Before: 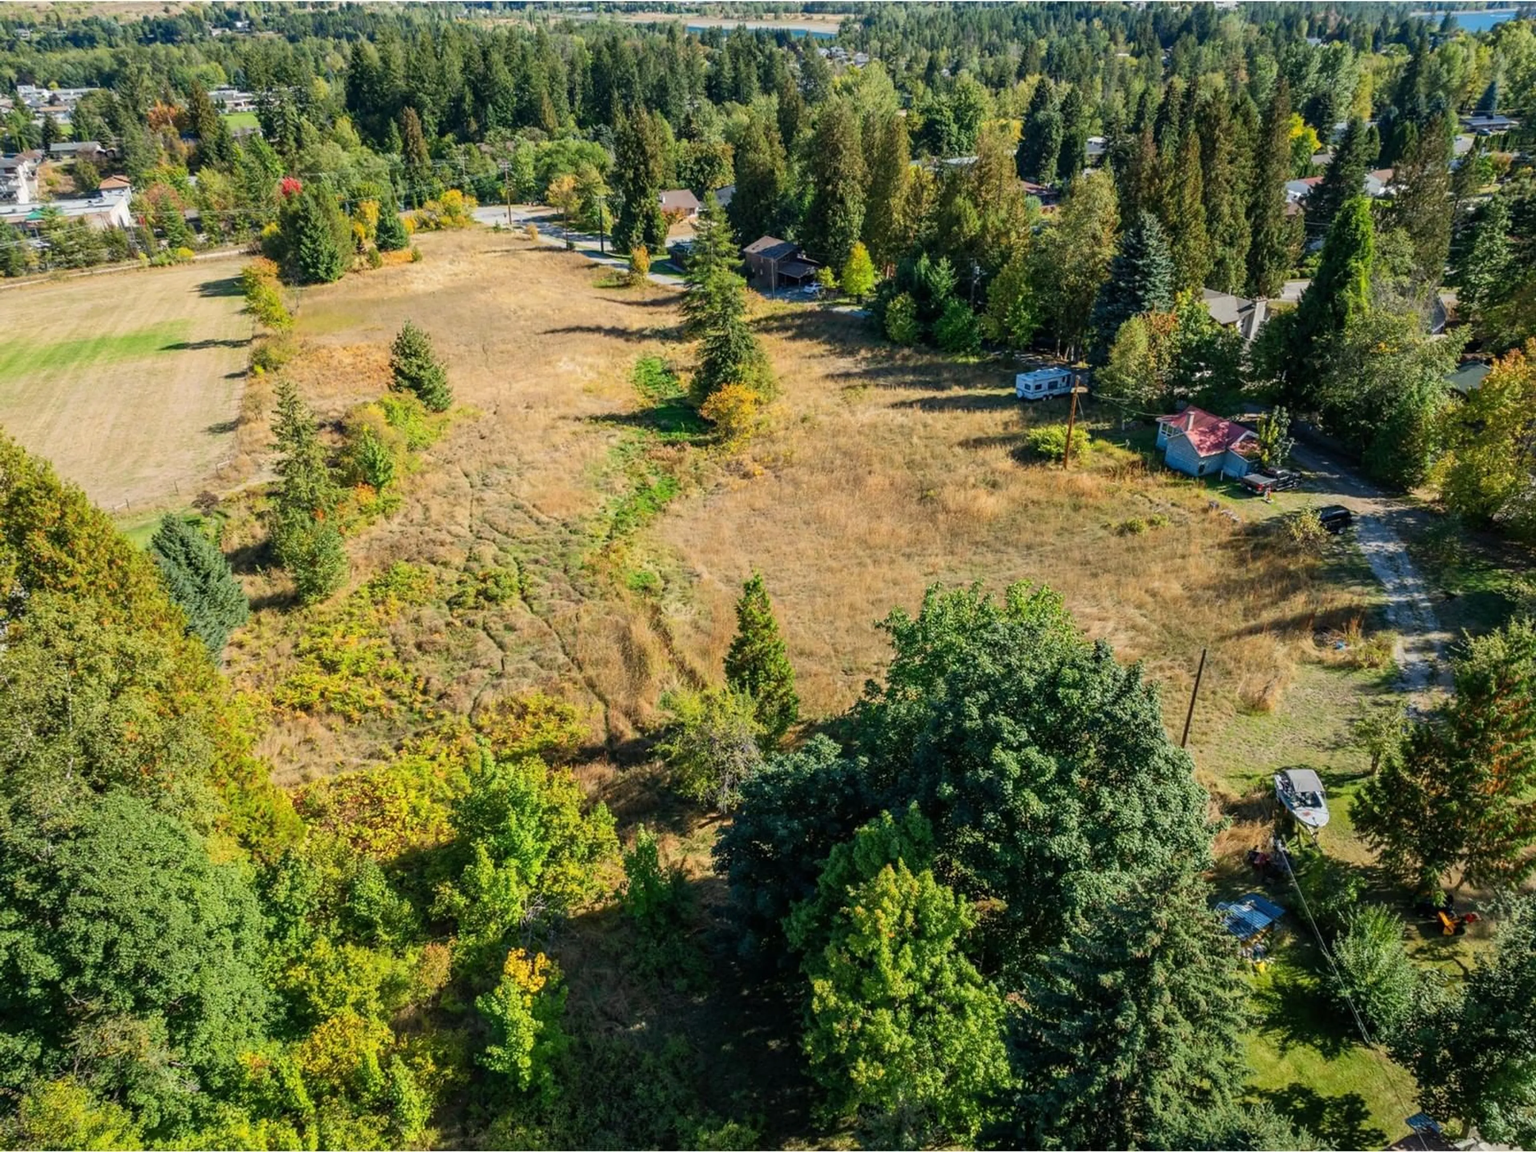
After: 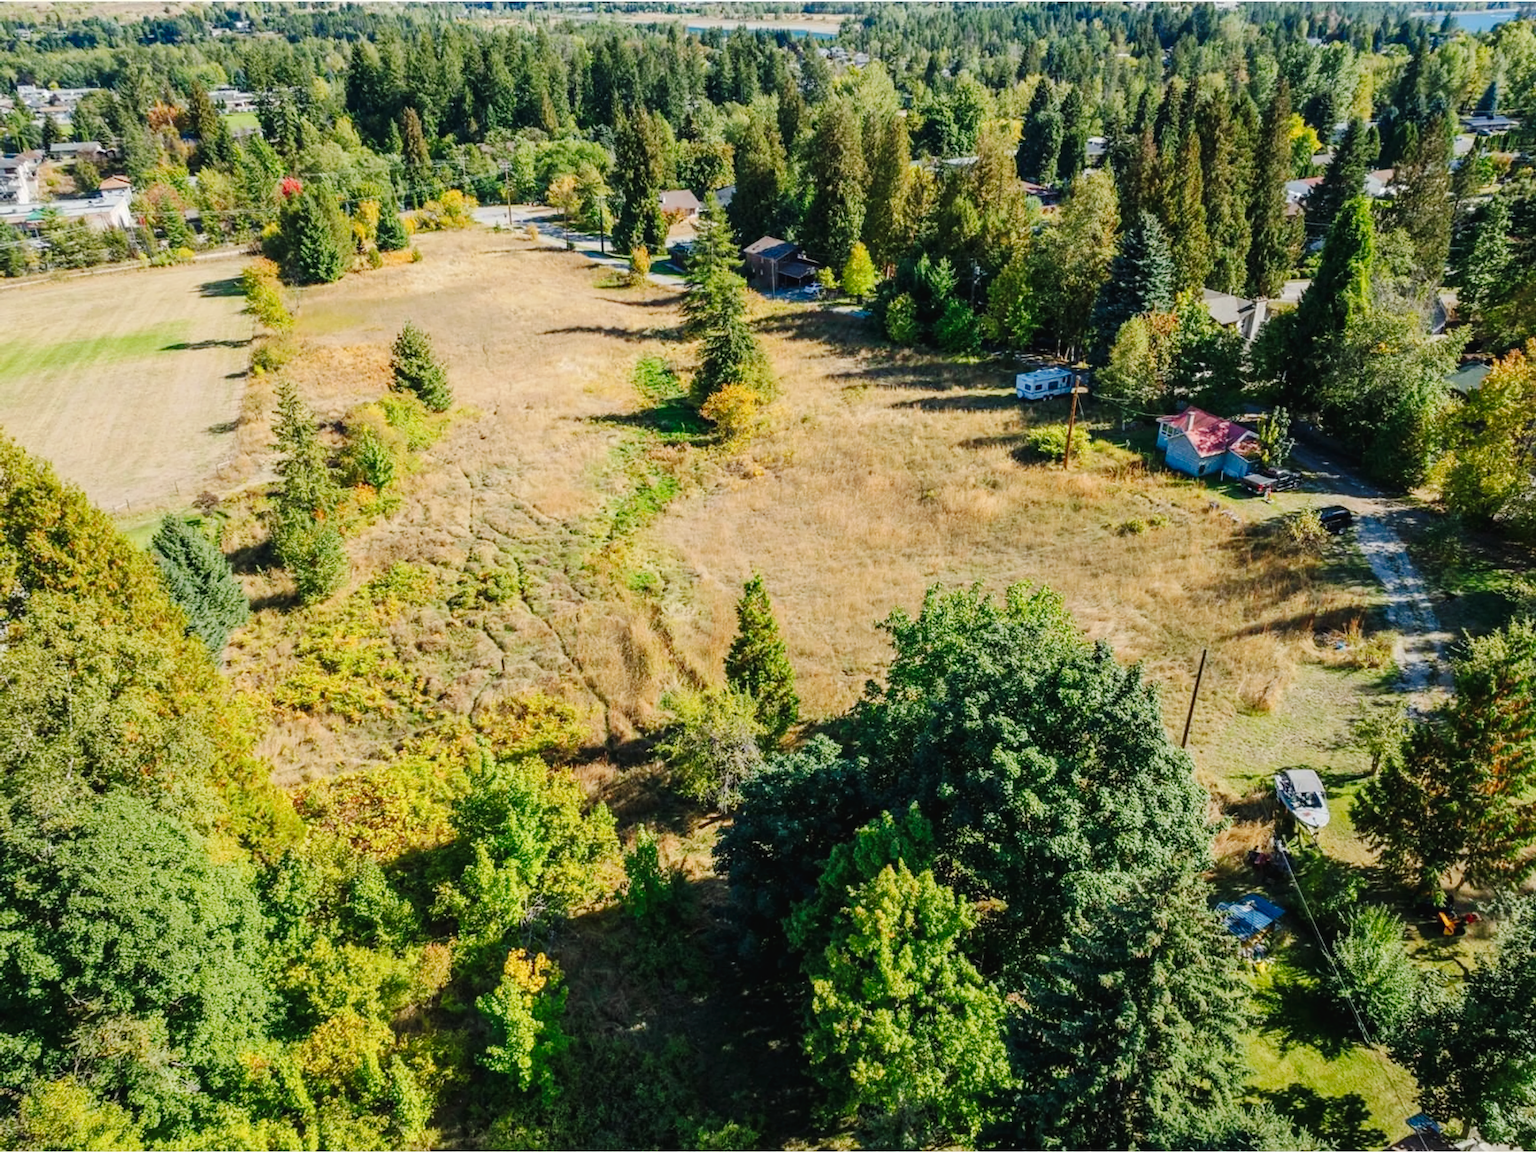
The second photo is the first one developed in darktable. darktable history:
tone curve: curves: ch0 [(0, 0) (0.003, 0.02) (0.011, 0.023) (0.025, 0.028) (0.044, 0.045) (0.069, 0.063) (0.1, 0.09) (0.136, 0.122) (0.177, 0.166) (0.224, 0.223) (0.277, 0.297) (0.335, 0.384) (0.399, 0.461) (0.468, 0.549) (0.543, 0.632) (0.623, 0.705) (0.709, 0.772) (0.801, 0.844) (0.898, 0.91) (1, 1)], preserve colors none
